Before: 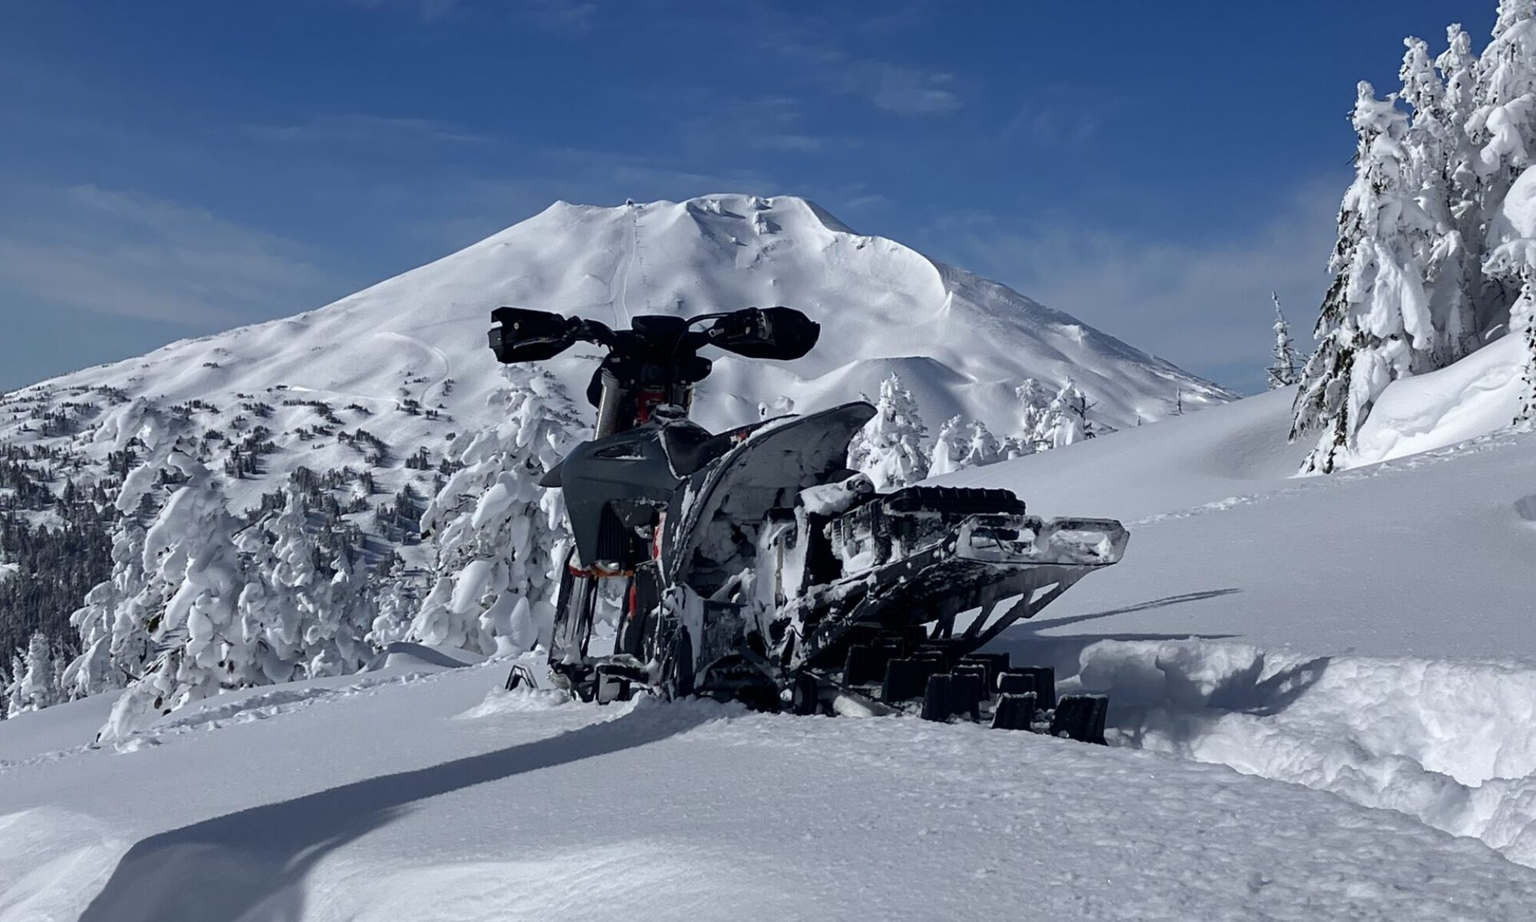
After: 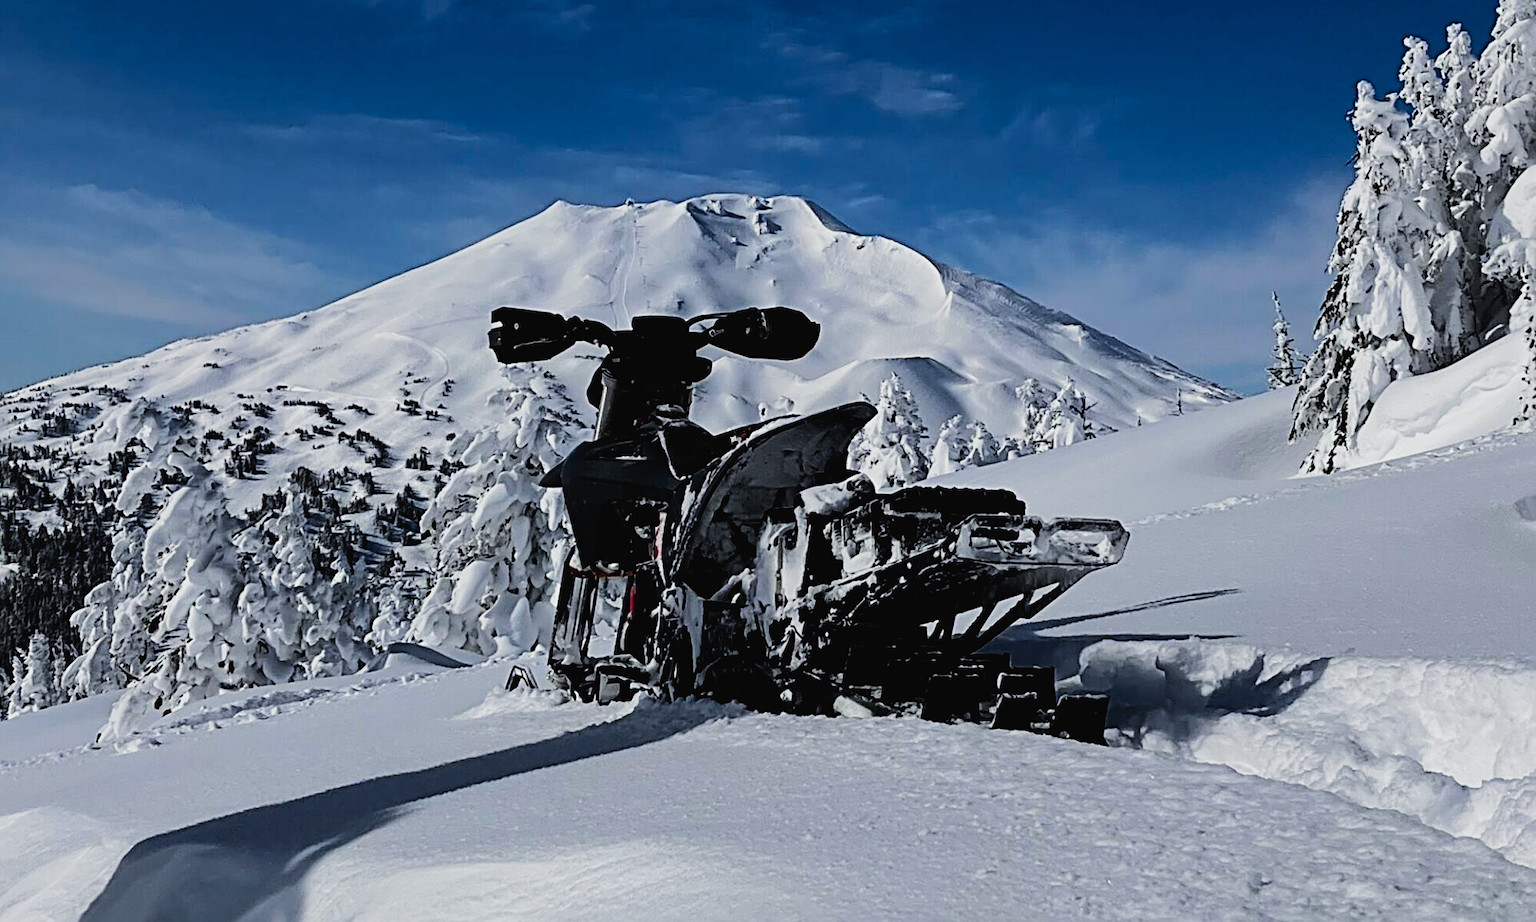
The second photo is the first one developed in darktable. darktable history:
sharpen: radius 4
tone curve: curves: ch0 [(0, 0.021) (0.049, 0.044) (0.157, 0.131) (0.365, 0.359) (0.499, 0.517) (0.675, 0.667) (0.856, 0.83) (1, 0.969)]; ch1 [(0, 0) (0.302, 0.309) (0.433, 0.443) (0.472, 0.47) (0.502, 0.503) (0.527, 0.516) (0.564, 0.557) (0.614, 0.645) (0.677, 0.722) (0.859, 0.889) (1, 1)]; ch2 [(0, 0) (0.33, 0.301) (0.447, 0.44) (0.487, 0.496) (0.502, 0.501) (0.535, 0.537) (0.565, 0.558) (0.608, 0.624) (1, 1)], color space Lab, independent channels, preserve colors none
filmic rgb: black relative exposure -5 EV, white relative exposure 3.5 EV, hardness 3.19, contrast 1.4, highlights saturation mix -50%
